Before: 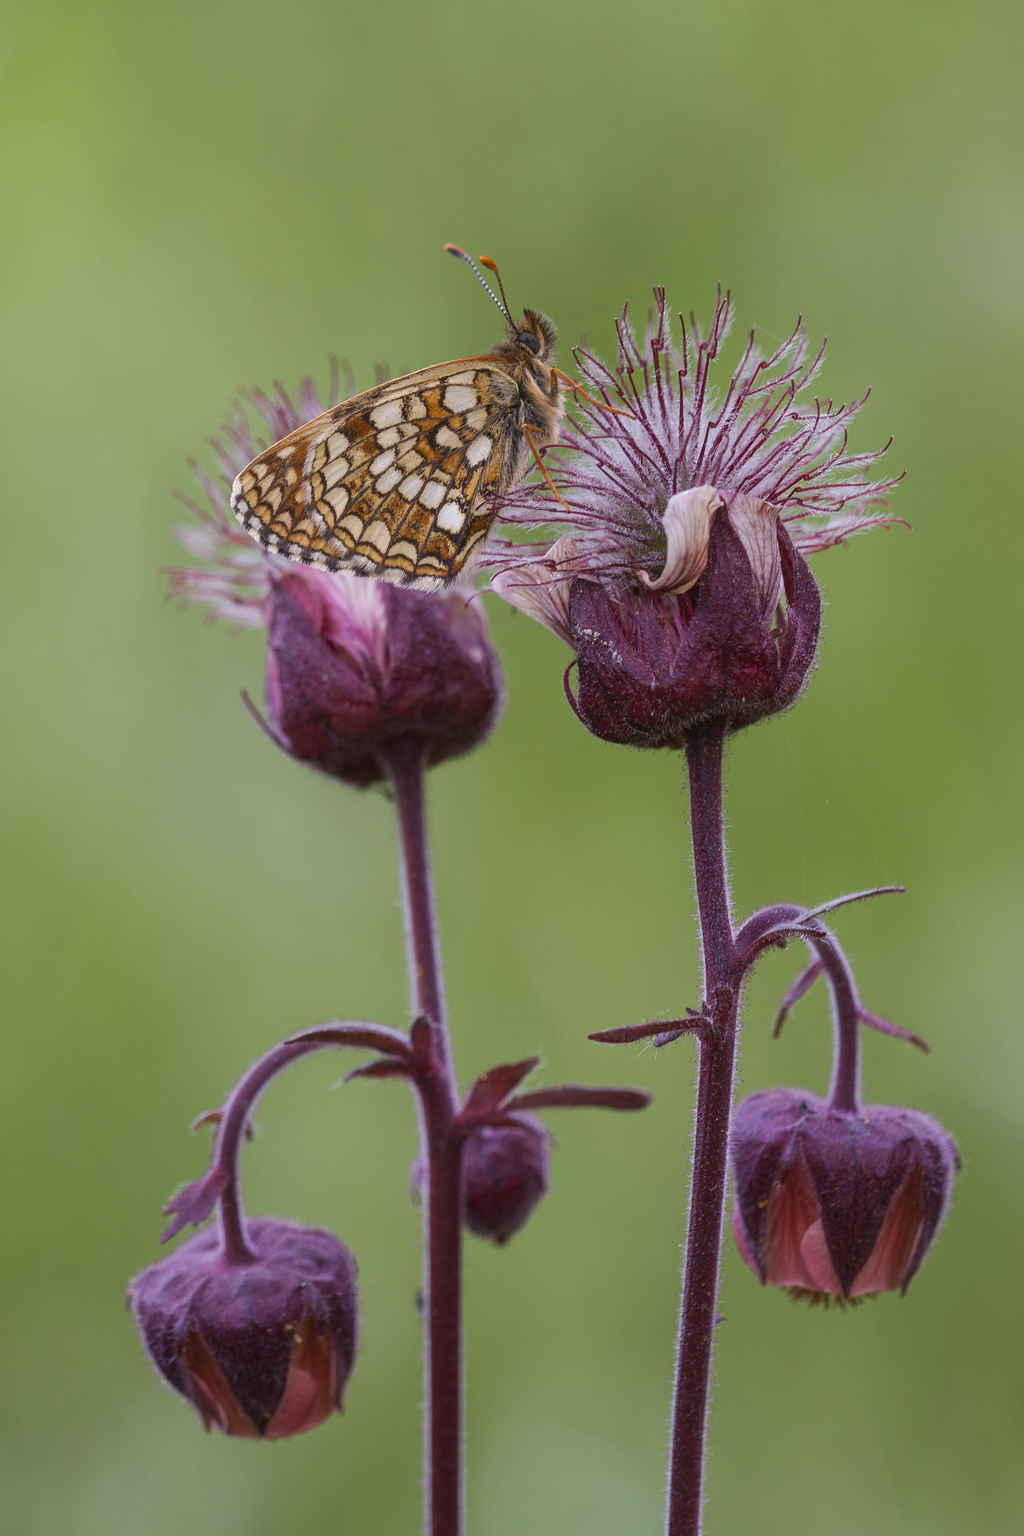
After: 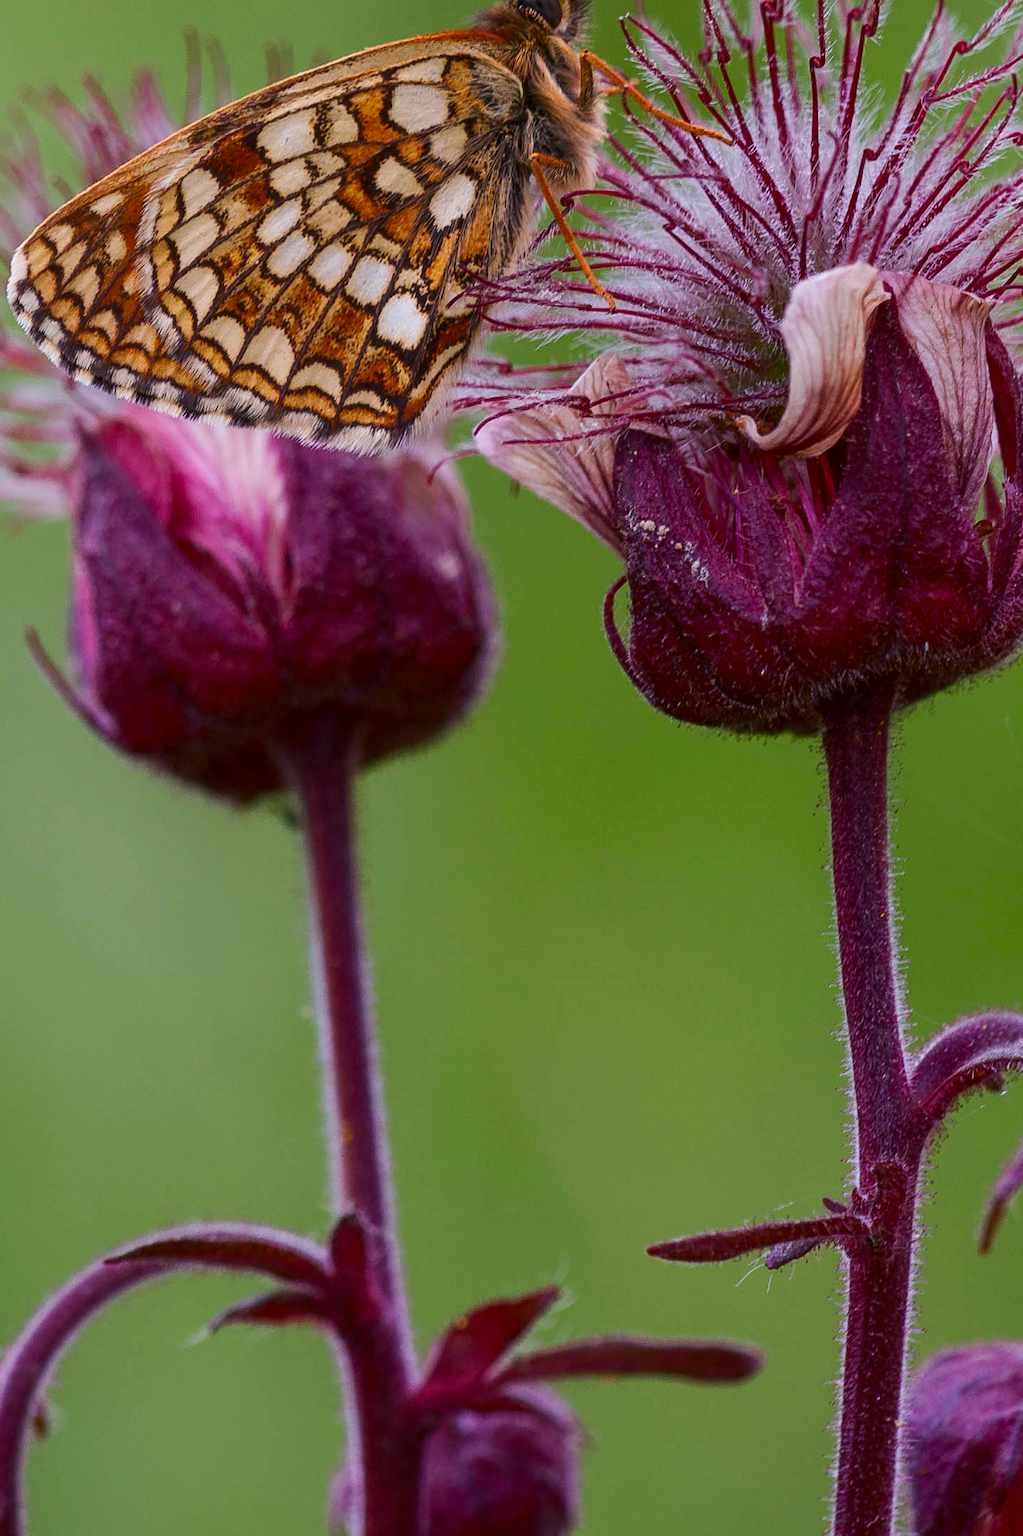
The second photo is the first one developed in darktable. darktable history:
contrast brightness saturation: contrast 0.12, brightness -0.12, saturation 0.2
crop and rotate: left 22.13%, top 22.054%, right 22.026%, bottom 22.102%
shadows and highlights: shadows 25, highlights -25
